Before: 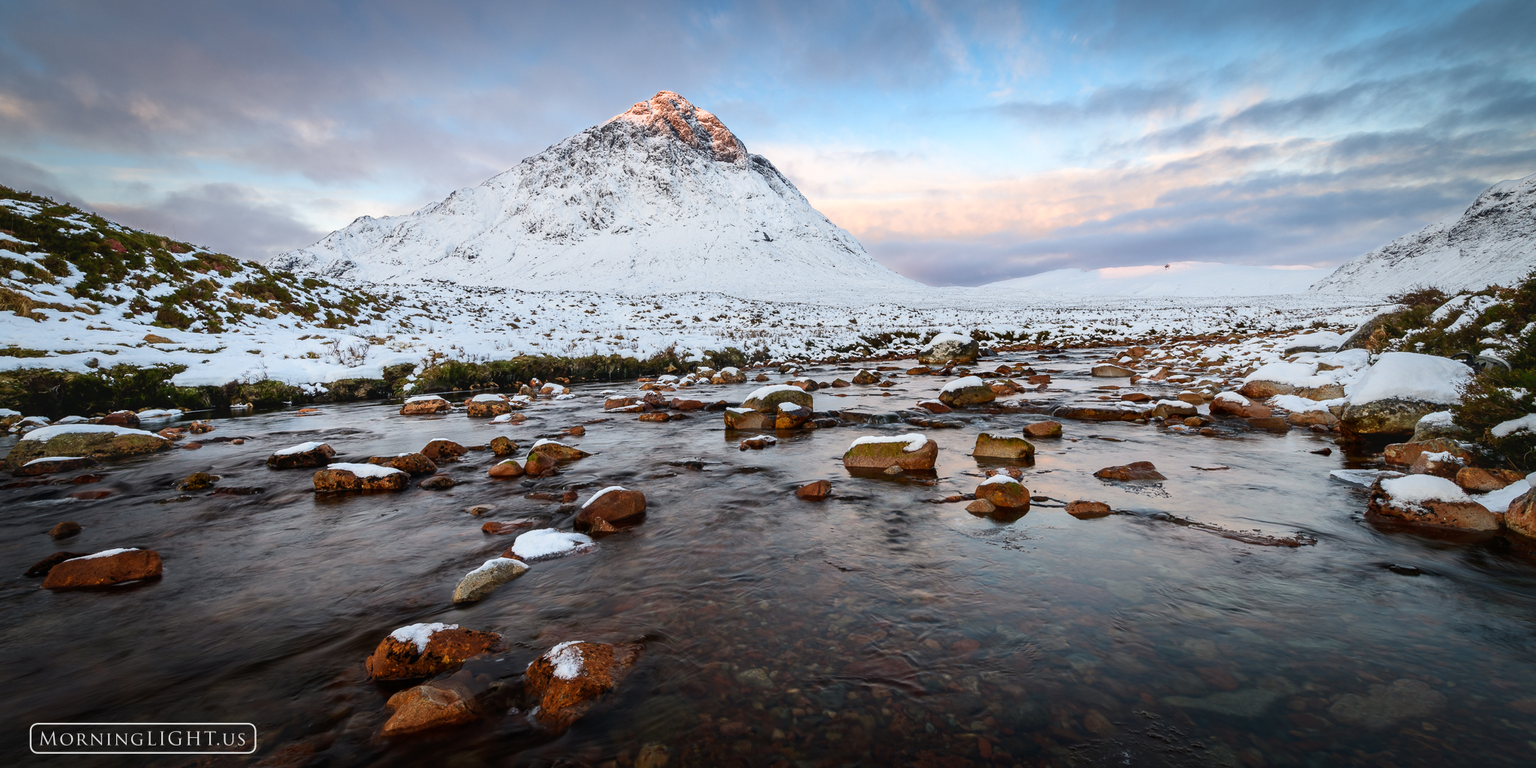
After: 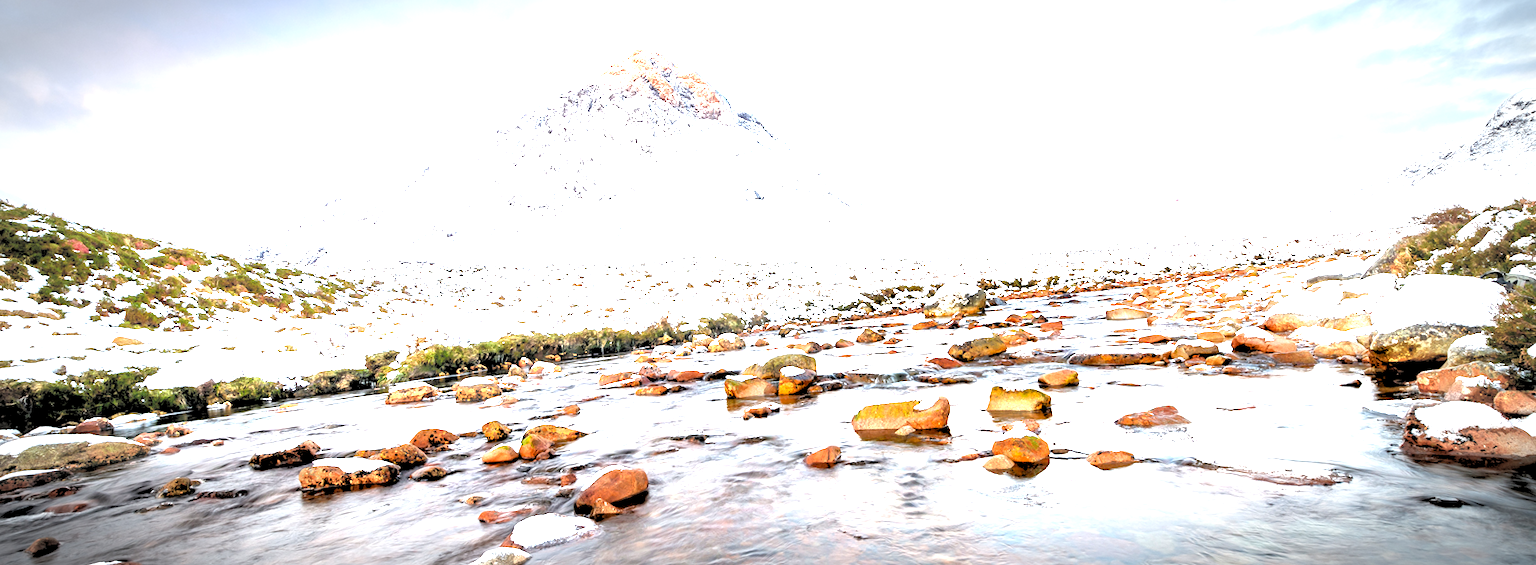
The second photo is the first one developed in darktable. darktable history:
crop: top 3.857%, bottom 21.132%
rgb levels: levels [[0.027, 0.429, 0.996], [0, 0.5, 1], [0, 0.5, 1]]
vignetting: automatic ratio true
exposure: black level correction 0.001, exposure 2.607 EV, compensate exposure bias true, compensate highlight preservation false
rotate and perspective: rotation -3.52°, crop left 0.036, crop right 0.964, crop top 0.081, crop bottom 0.919
